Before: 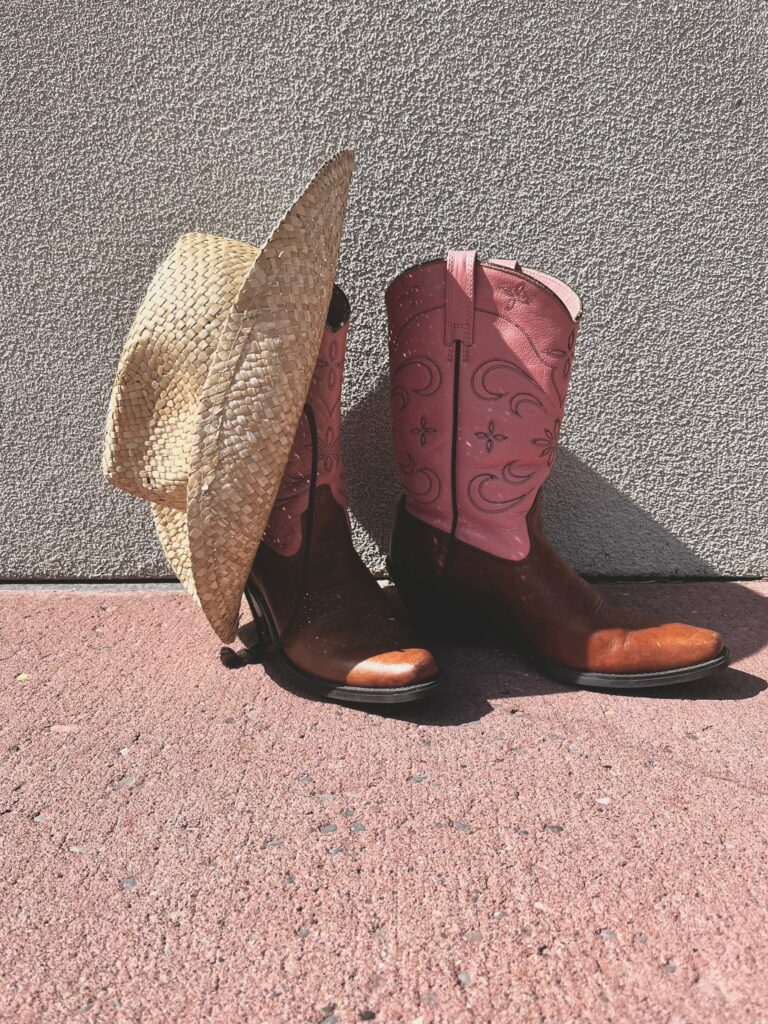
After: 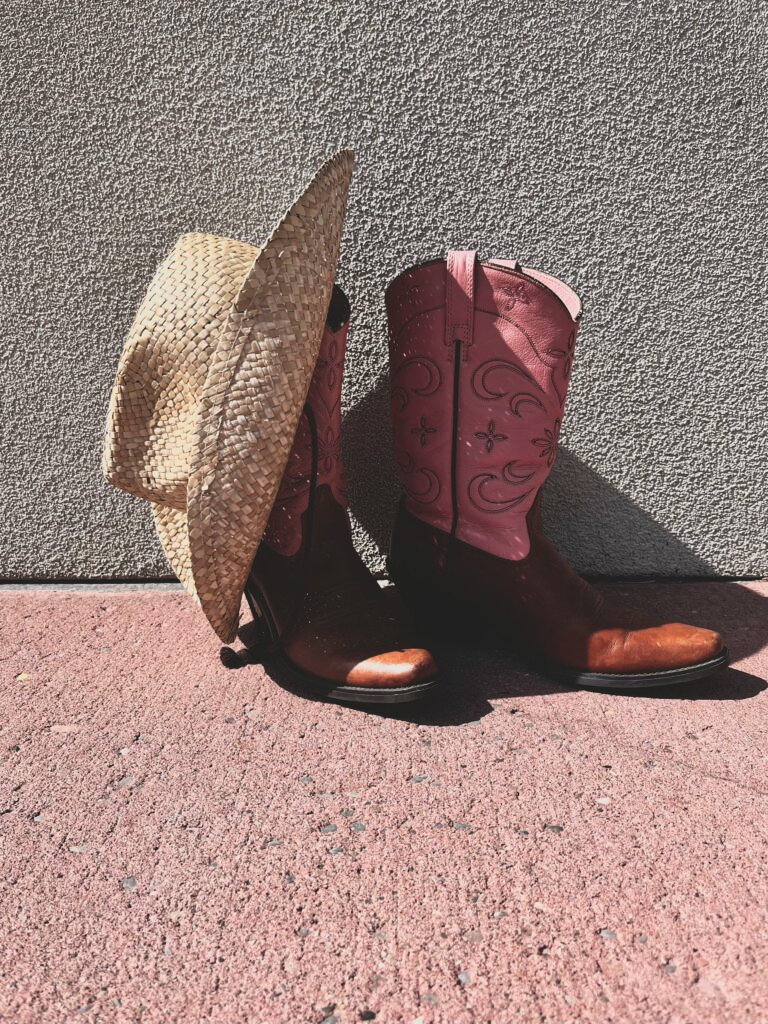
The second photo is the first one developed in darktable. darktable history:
contrast brightness saturation: contrast 0.296
exposure: black level correction -0.034, exposure -0.496 EV, compensate highlight preservation false
